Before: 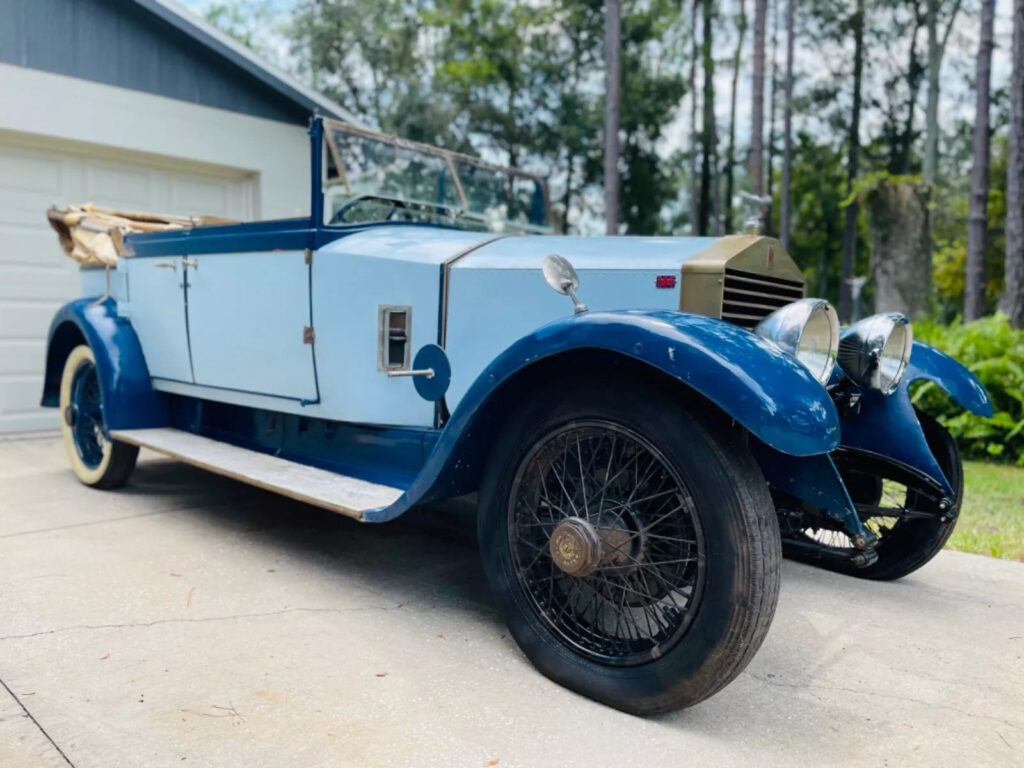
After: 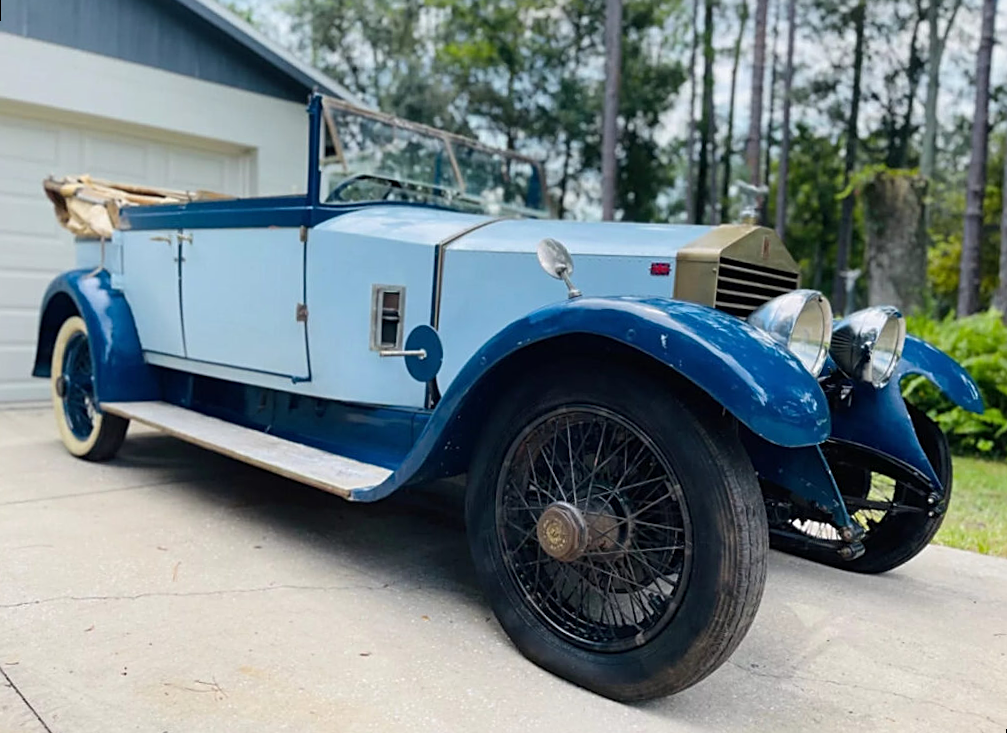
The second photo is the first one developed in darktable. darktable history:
rotate and perspective: rotation 1.57°, crop left 0.018, crop right 0.982, crop top 0.039, crop bottom 0.961
sharpen: on, module defaults
